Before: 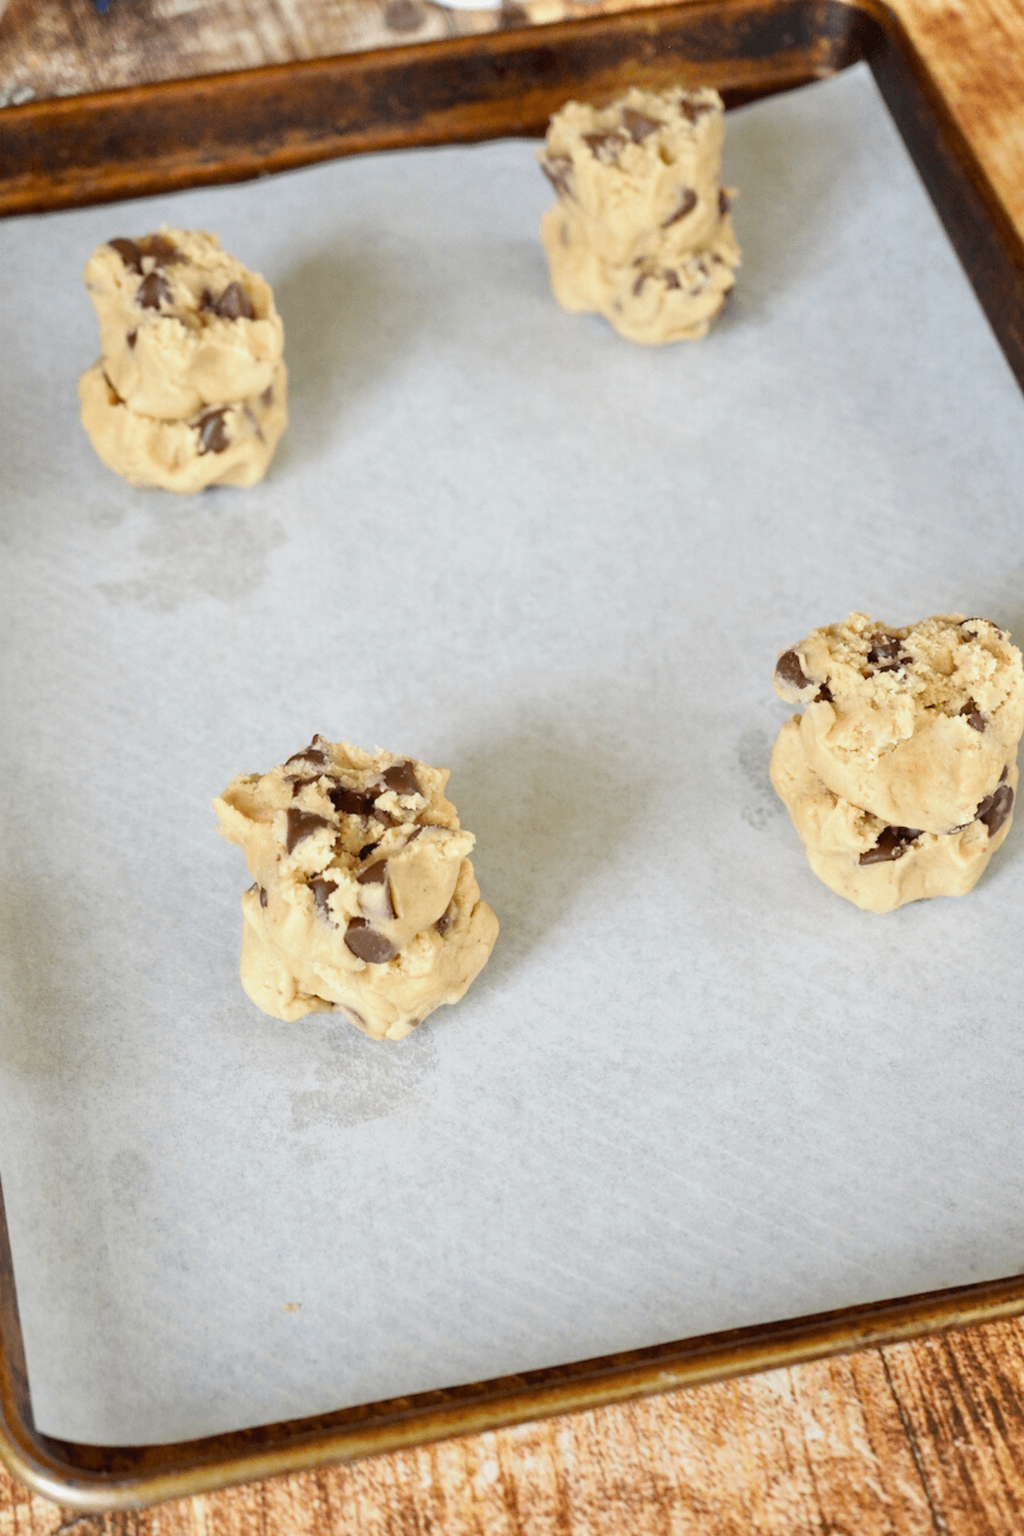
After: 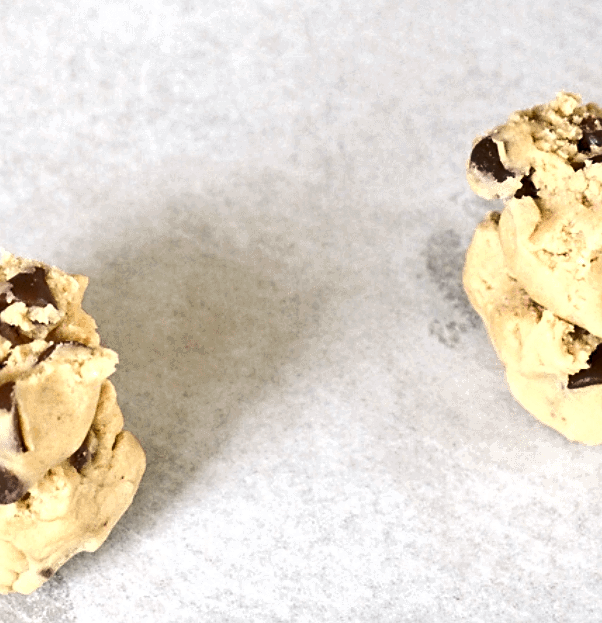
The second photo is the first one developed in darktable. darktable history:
exposure: black level correction 0.001, exposure 0.5 EV, compensate exposure bias true, compensate highlight preservation false
sharpen: on, module defaults
shadows and highlights: highlights color adjustment 0%, soften with gaussian
color balance: lift [0.998, 0.998, 1.001, 1.002], gamma [0.995, 1.025, 0.992, 0.975], gain [0.995, 1.02, 0.997, 0.98]
crop: left 36.607%, top 34.735%, right 13.146%, bottom 30.611%
